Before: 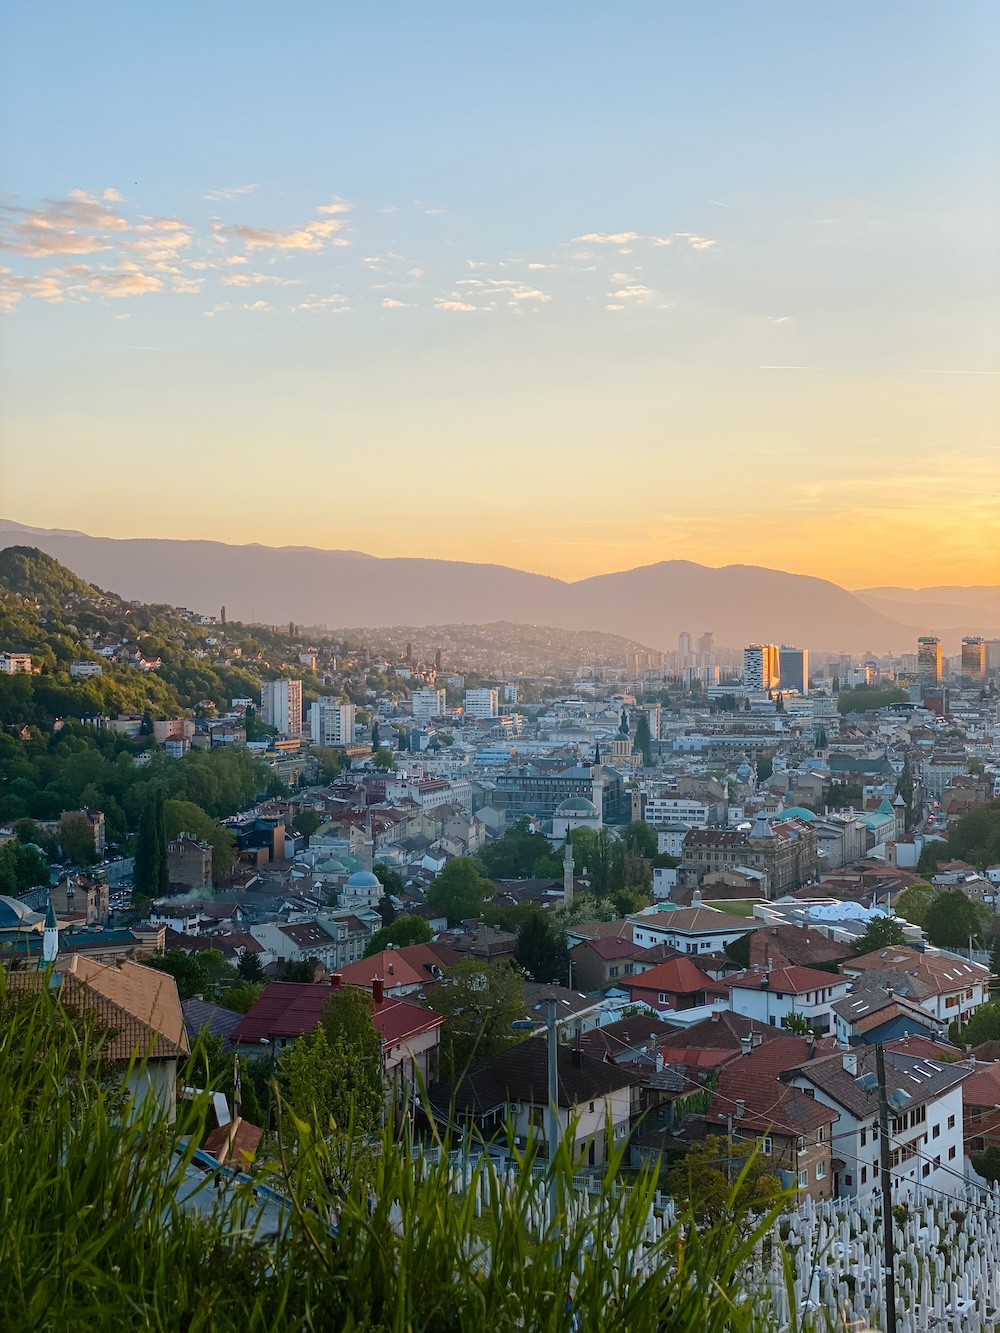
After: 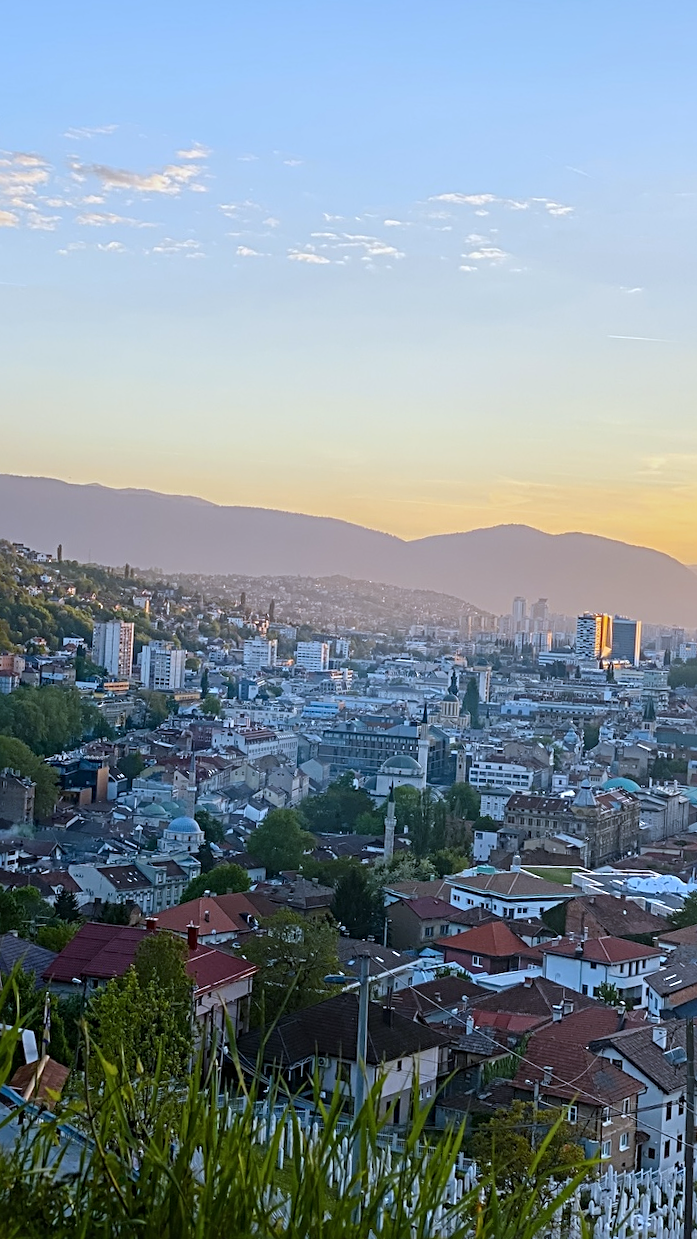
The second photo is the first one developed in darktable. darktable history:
crop and rotate: angle -3.27°, left 14.277%, top 0.028%, right 10.766%, bottom 0.028%
white balance: red 0.926, green 1.003, blue 1.133
sharpen: radius 4
